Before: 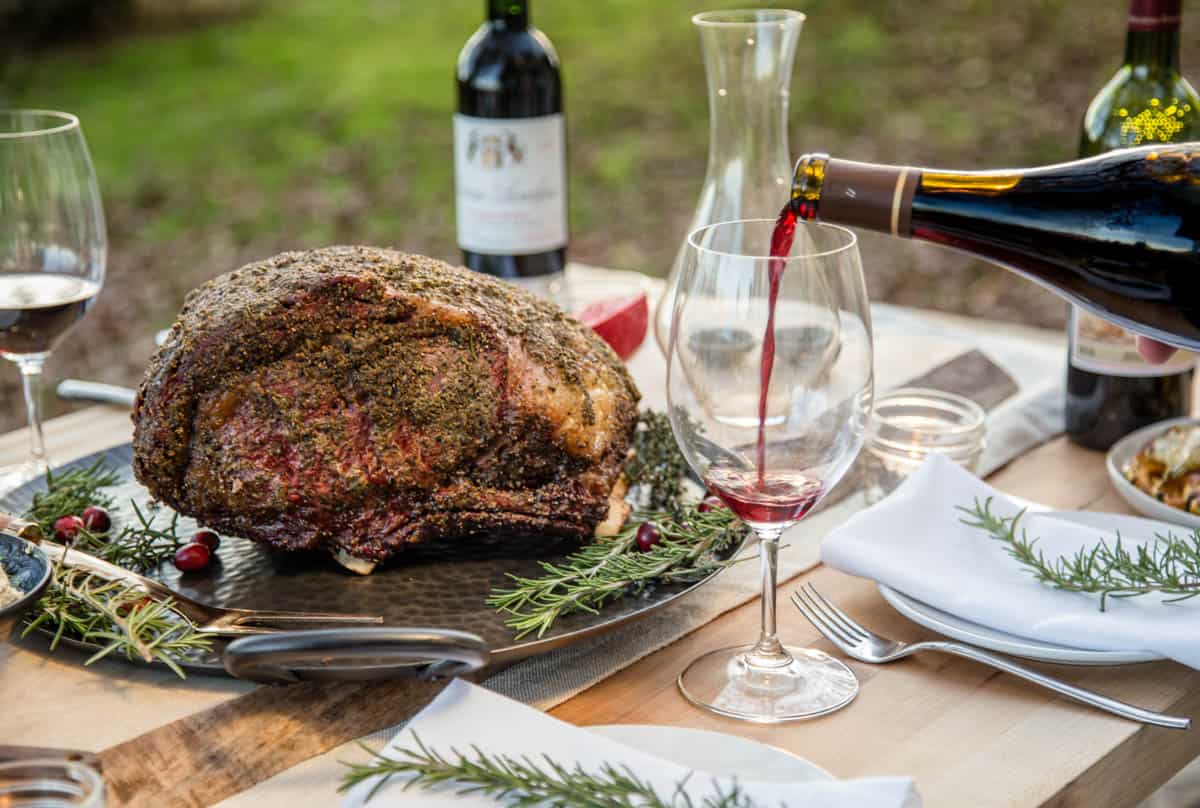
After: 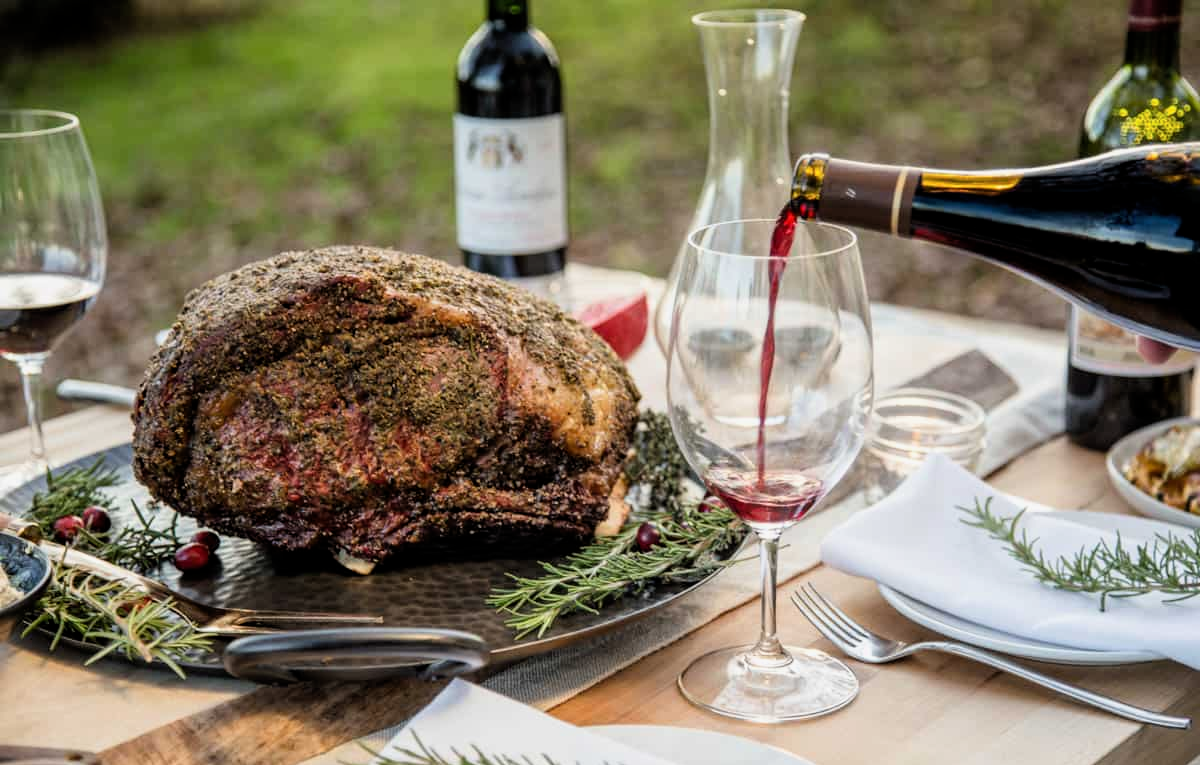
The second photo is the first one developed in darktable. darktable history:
crop and rotate: top 0.013%, bottom 5.225%
filmic rgb: black relative exposure -12.03 EV, white relative exposure 2.8 EV, target black luminance 0%, hardness 7.99, latitude 69.75%, contrast 1.138, highlights saturation mix 10.79%, shadows ↔ highlights balance -0.385%, contrast in shadows safe
